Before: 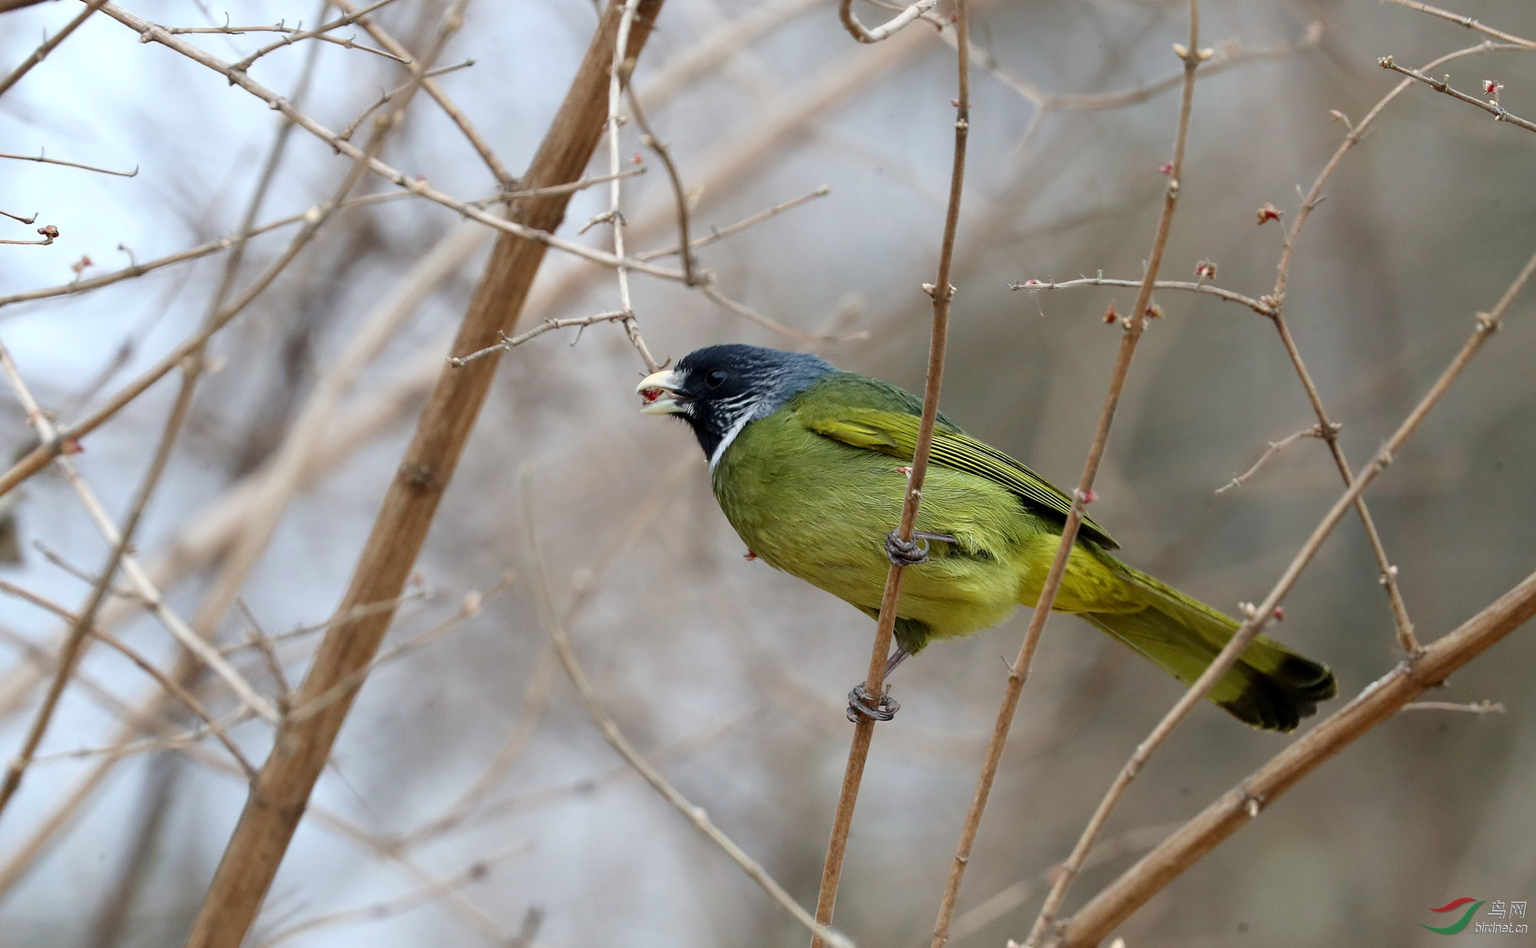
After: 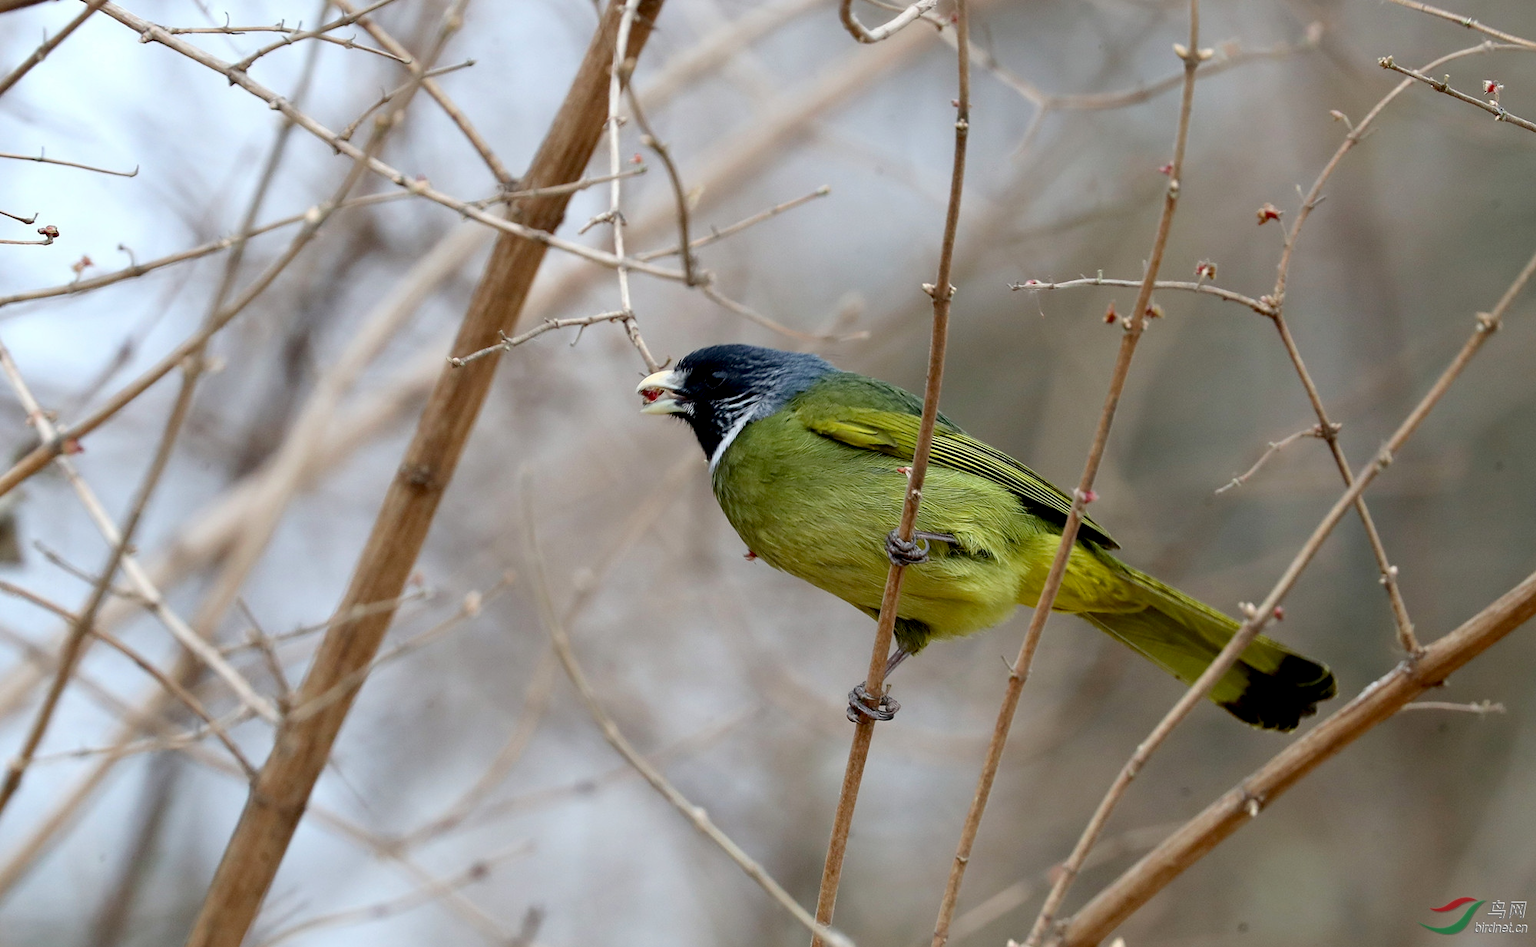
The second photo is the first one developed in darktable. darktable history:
exposure: black level correction 0.009, compensate exposure bias true, compensate highlight preservation false
